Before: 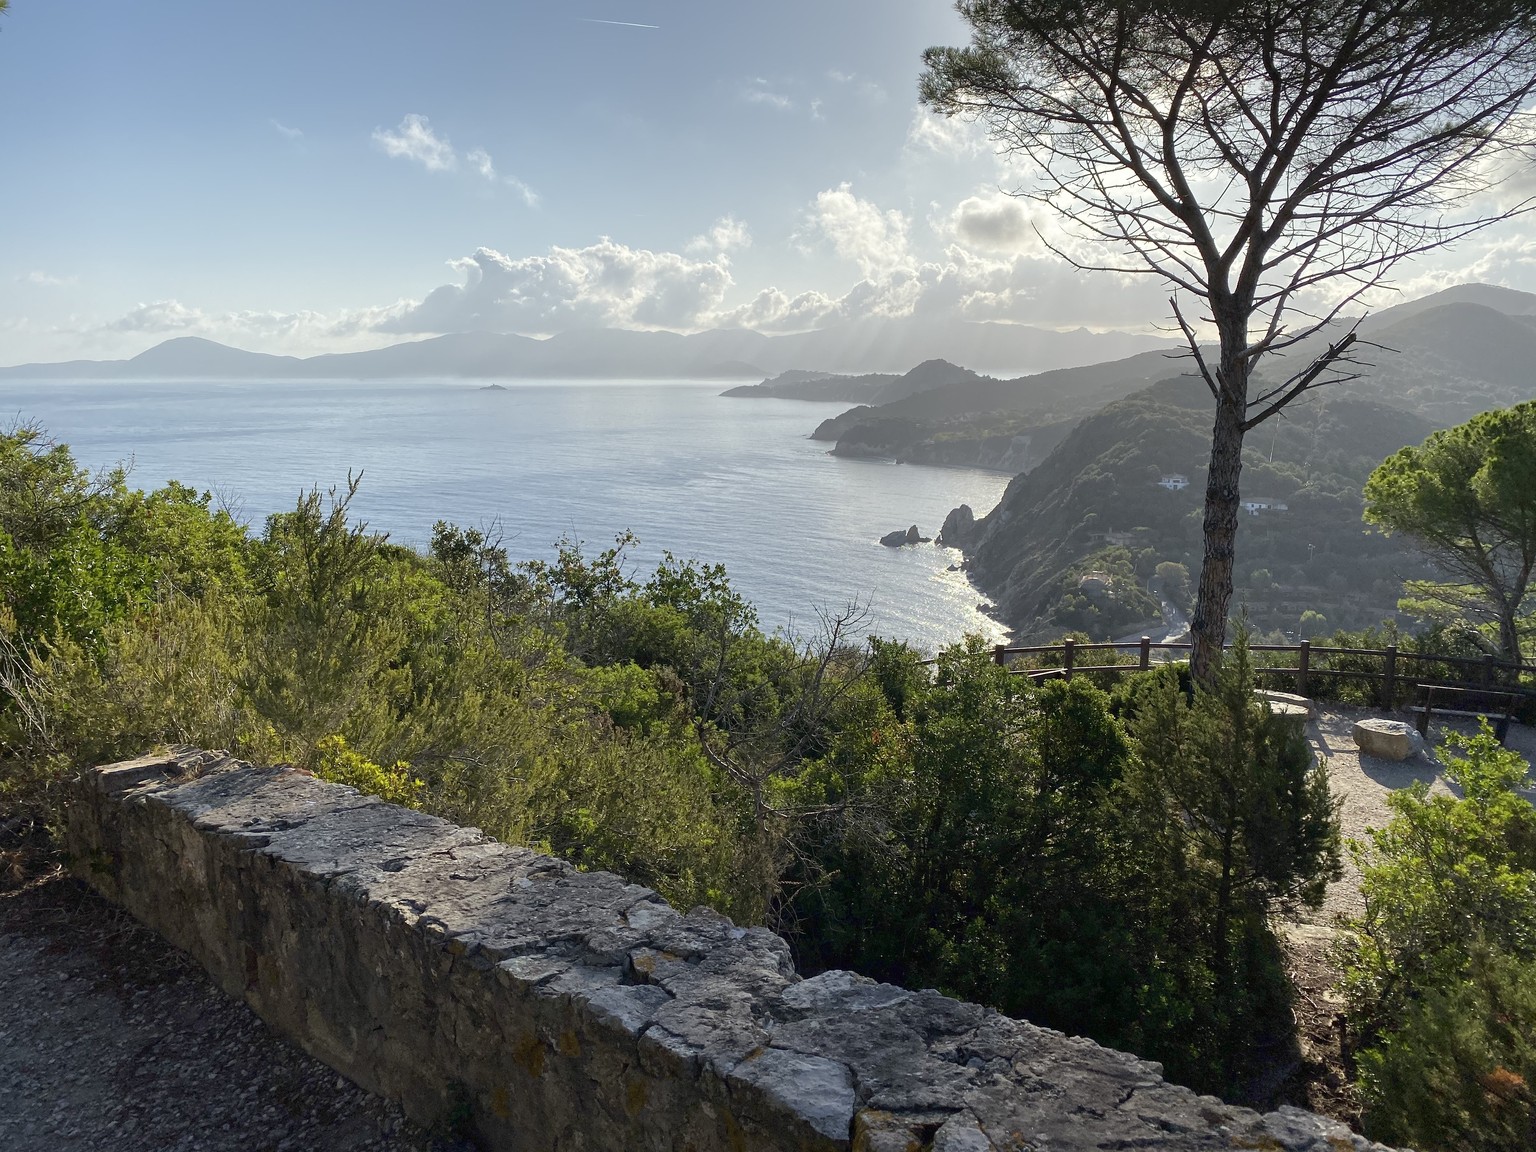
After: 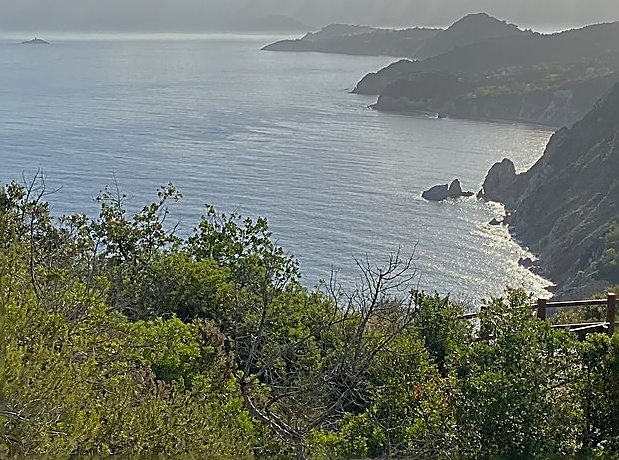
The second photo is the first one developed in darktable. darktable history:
tone equalizer: -8 EV 0.228 EV, -7 EV 0.441 EV, -6 EV 0.381 EV, -5 EV 0.272 EV, -3 EV -0.253 EV, -2 EV -0.422 EV, -1 EV -0.405 EV, +0 EV -0.27 EV, edges refinement/feathering 500, mask exposure compensation -1.57 EV, preserve details no
sharpen: radius 1.662, amount 1.311
crop: left 29.84%, top 30.111%, right 29.796%, bottom 29.904%
